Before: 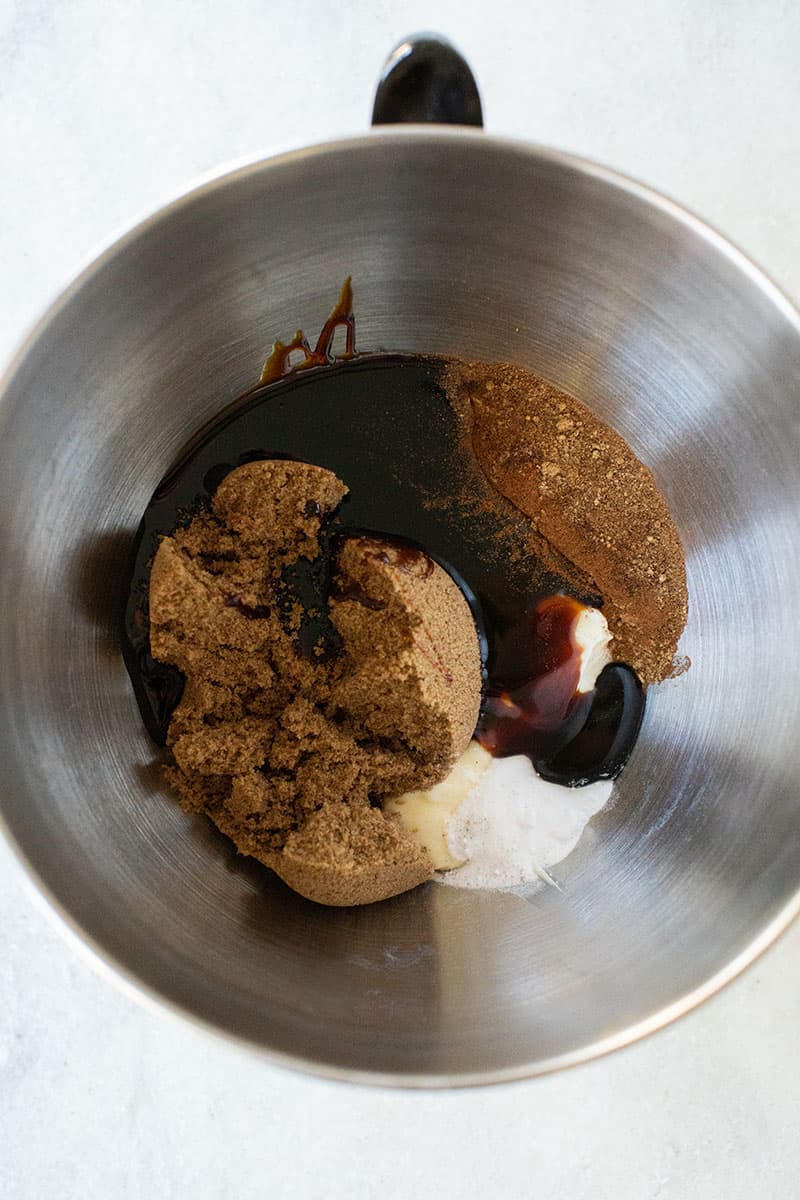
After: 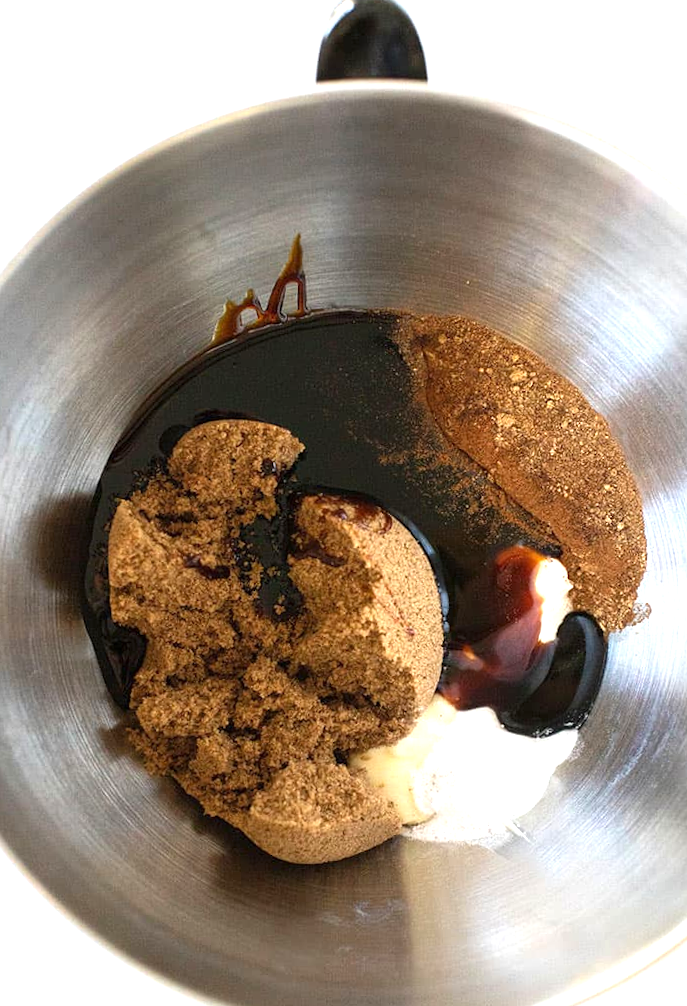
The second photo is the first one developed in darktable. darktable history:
crop and rotate: left 7.196%, top 4.574%, right 10.605%, bottom 13.178%
exposure: exposure 0.921 EV, compensate highlight preservation false
rotate and perspective: rotation -1.77°, lens shift (horizontal) 0.004, automatic cropping off
